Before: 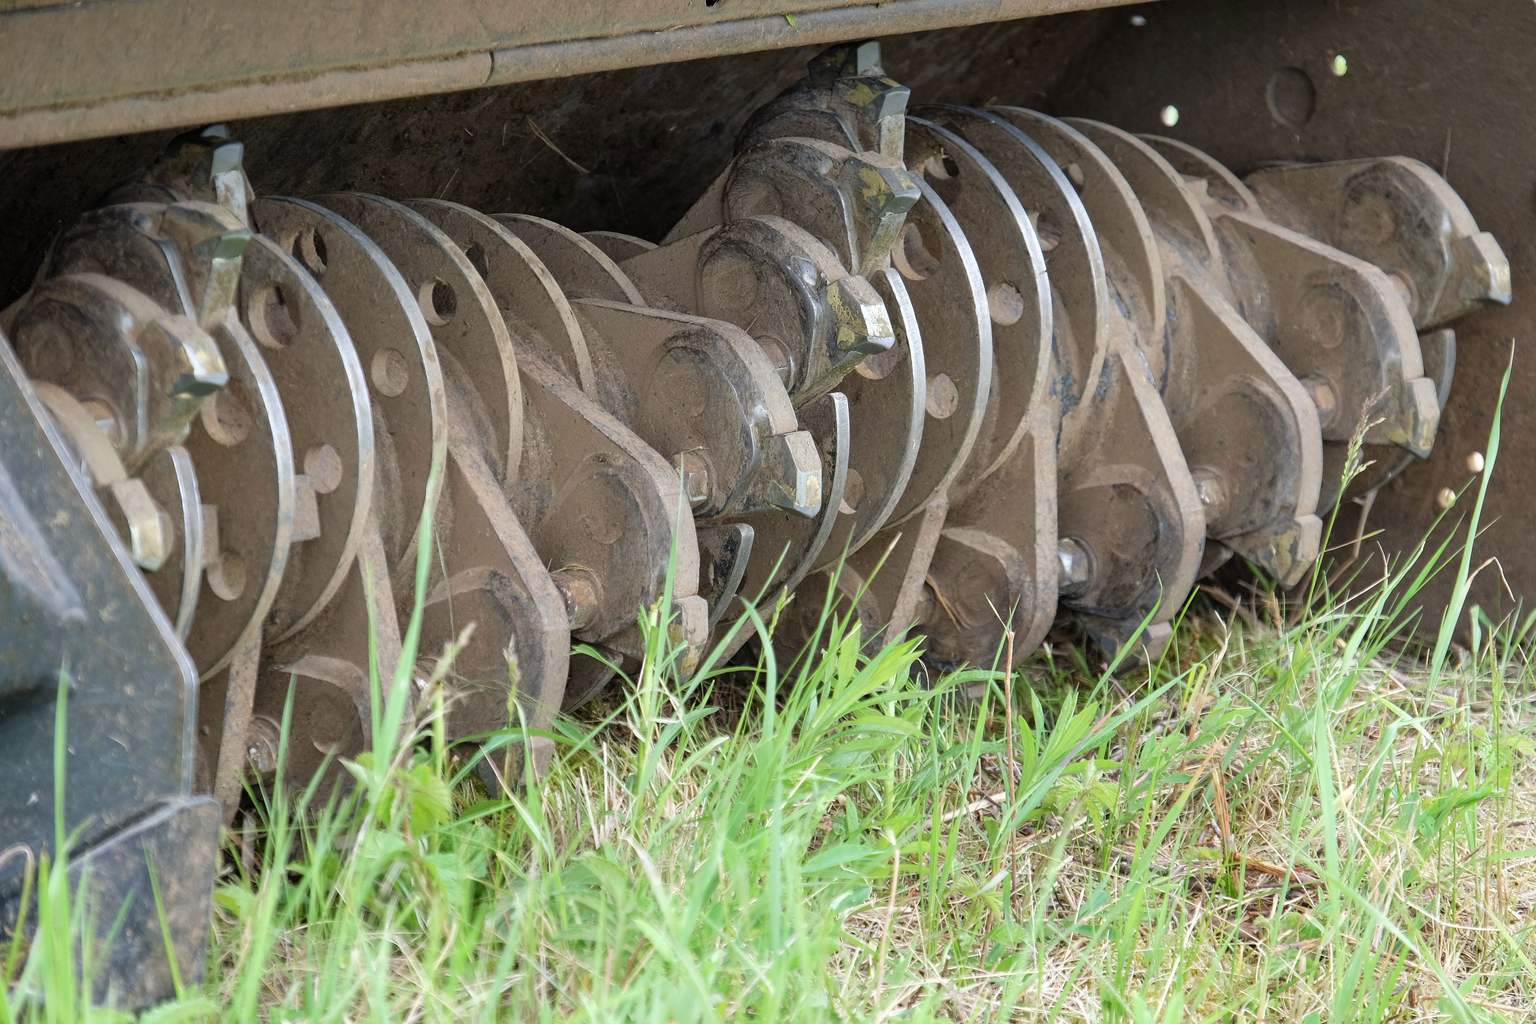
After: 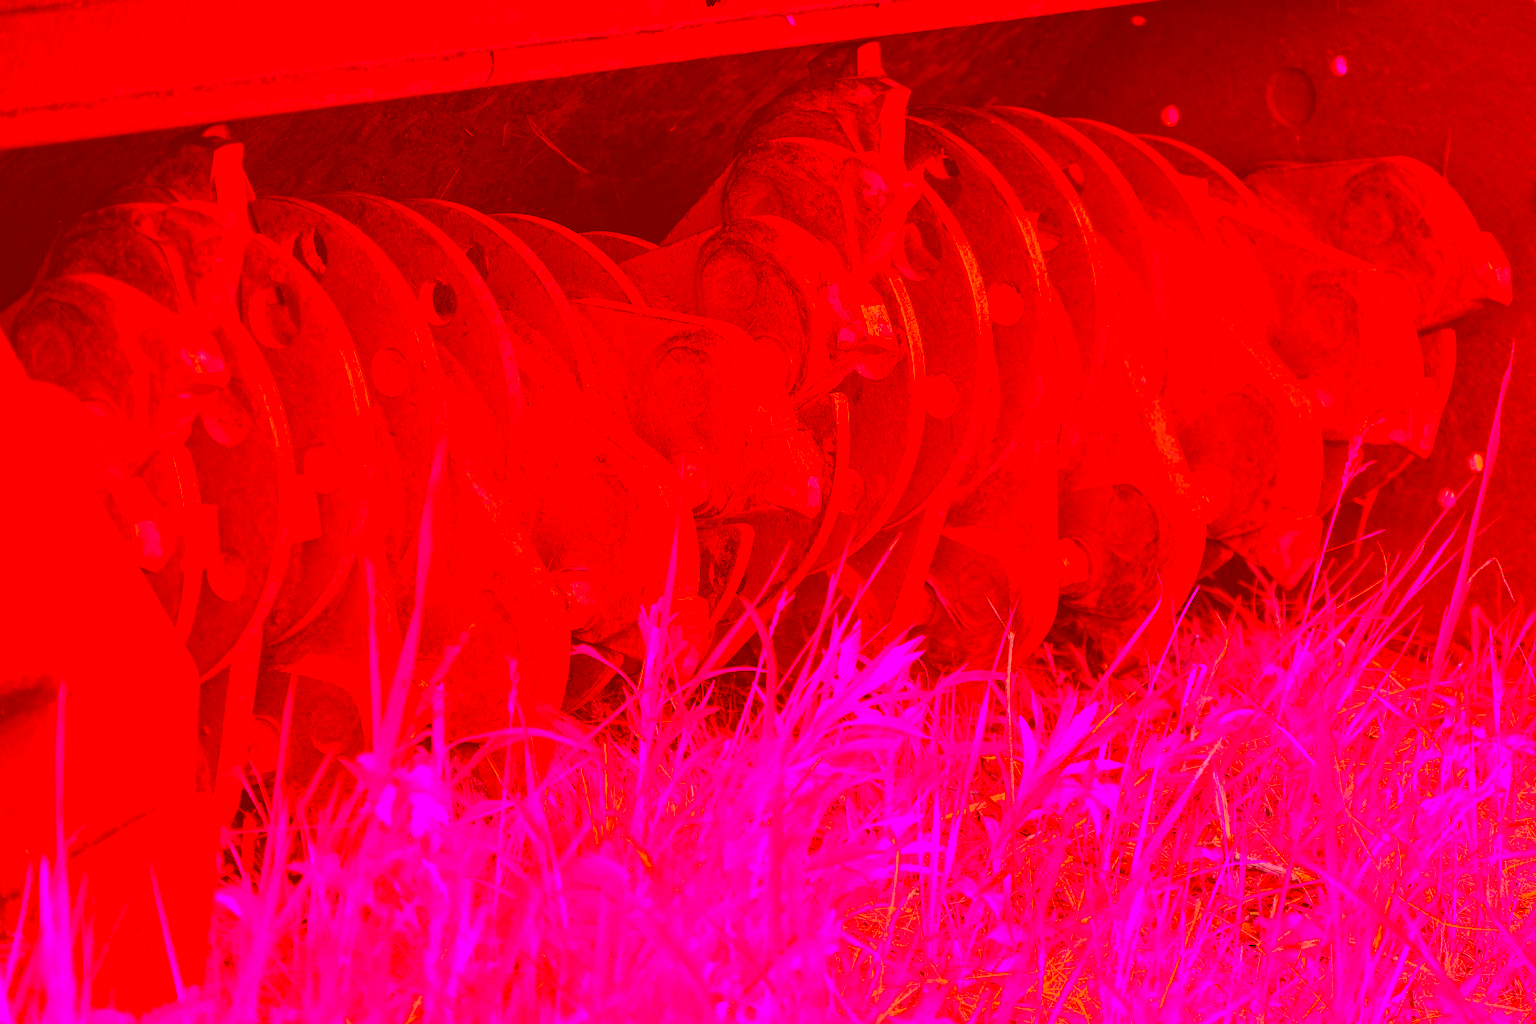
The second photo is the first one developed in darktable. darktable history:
color correction: highlights a* -39.26, highlights b* -39.8, shadows a* -39.5, shadows b* -39.32, saturation -2.98
local contrast: mode bilateral grid, contrast 100, coarseness 99, detail 90%, midtone range 0.2
